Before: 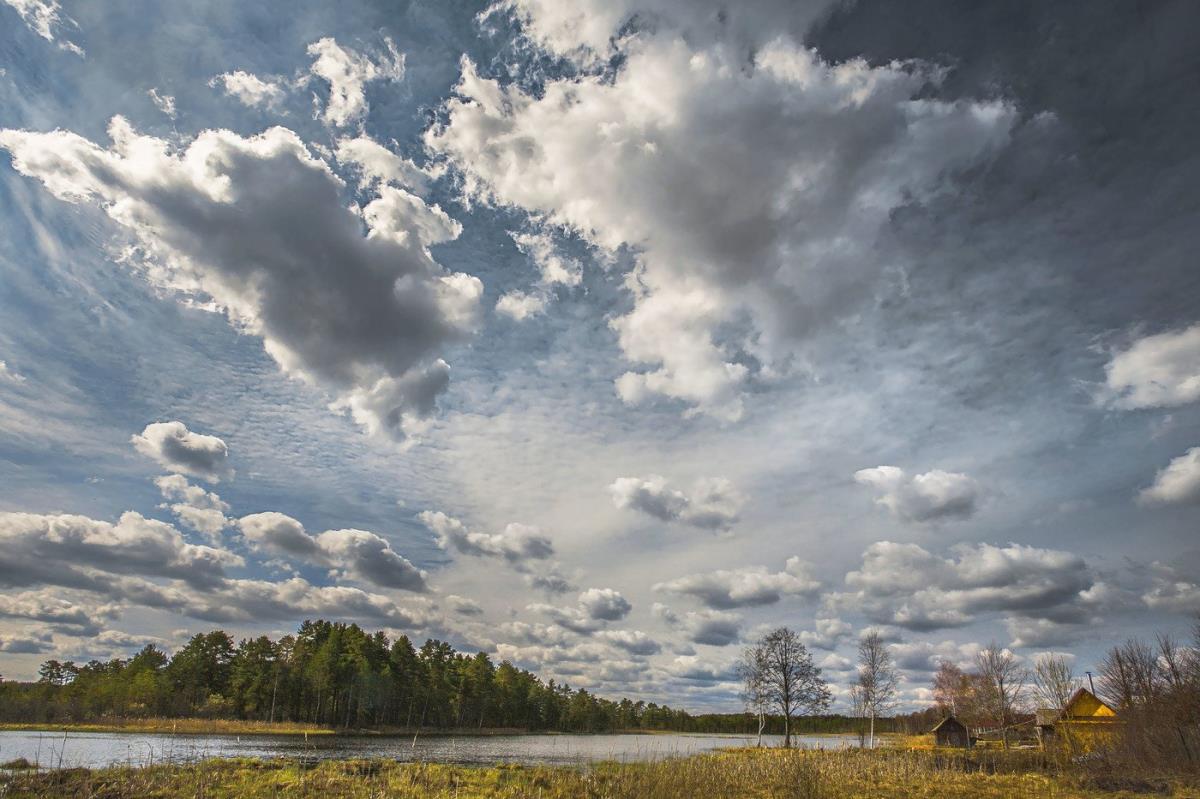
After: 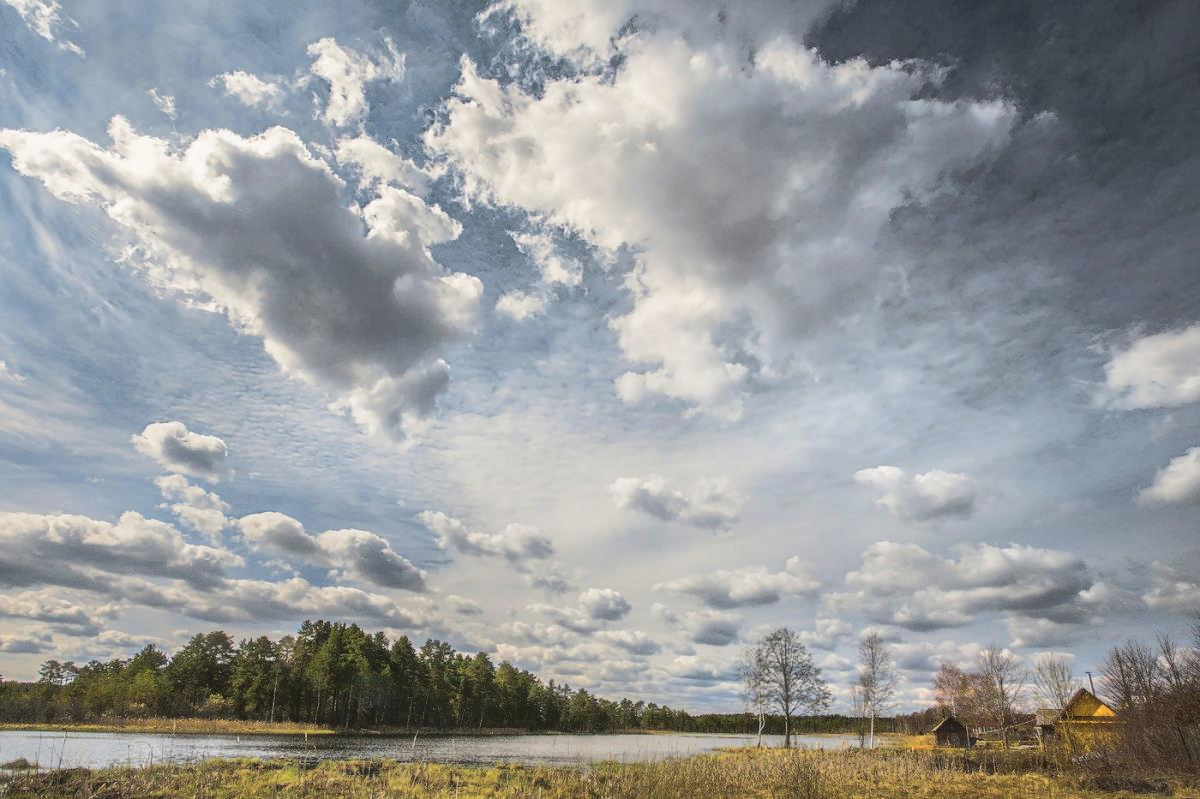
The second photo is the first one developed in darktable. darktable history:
tone curve: curves: ch0 [(0, 0) (0.003, 0.02) (0.011, 0.023) (0.025, 0.028) (0.044, 0.045) (0.069, 0.063) (0.1, 0.09) (0.136, 0.122) (0.177, 0.166) (0.224, 0.223) (0.277, 0.297) (0.335, 0.384) (0.399, 0.461) (0.468, 0.549) (0.543, 0.632) (0.623, 0.705) (0.709, 0.772) (0.801, 0.844) (0.898, 0.91) (1, 1)], color space Lab, independent channels, preserve colors none
haze removal: strength -0.077, distance 0.355, compatibility mode true, adaptive false
